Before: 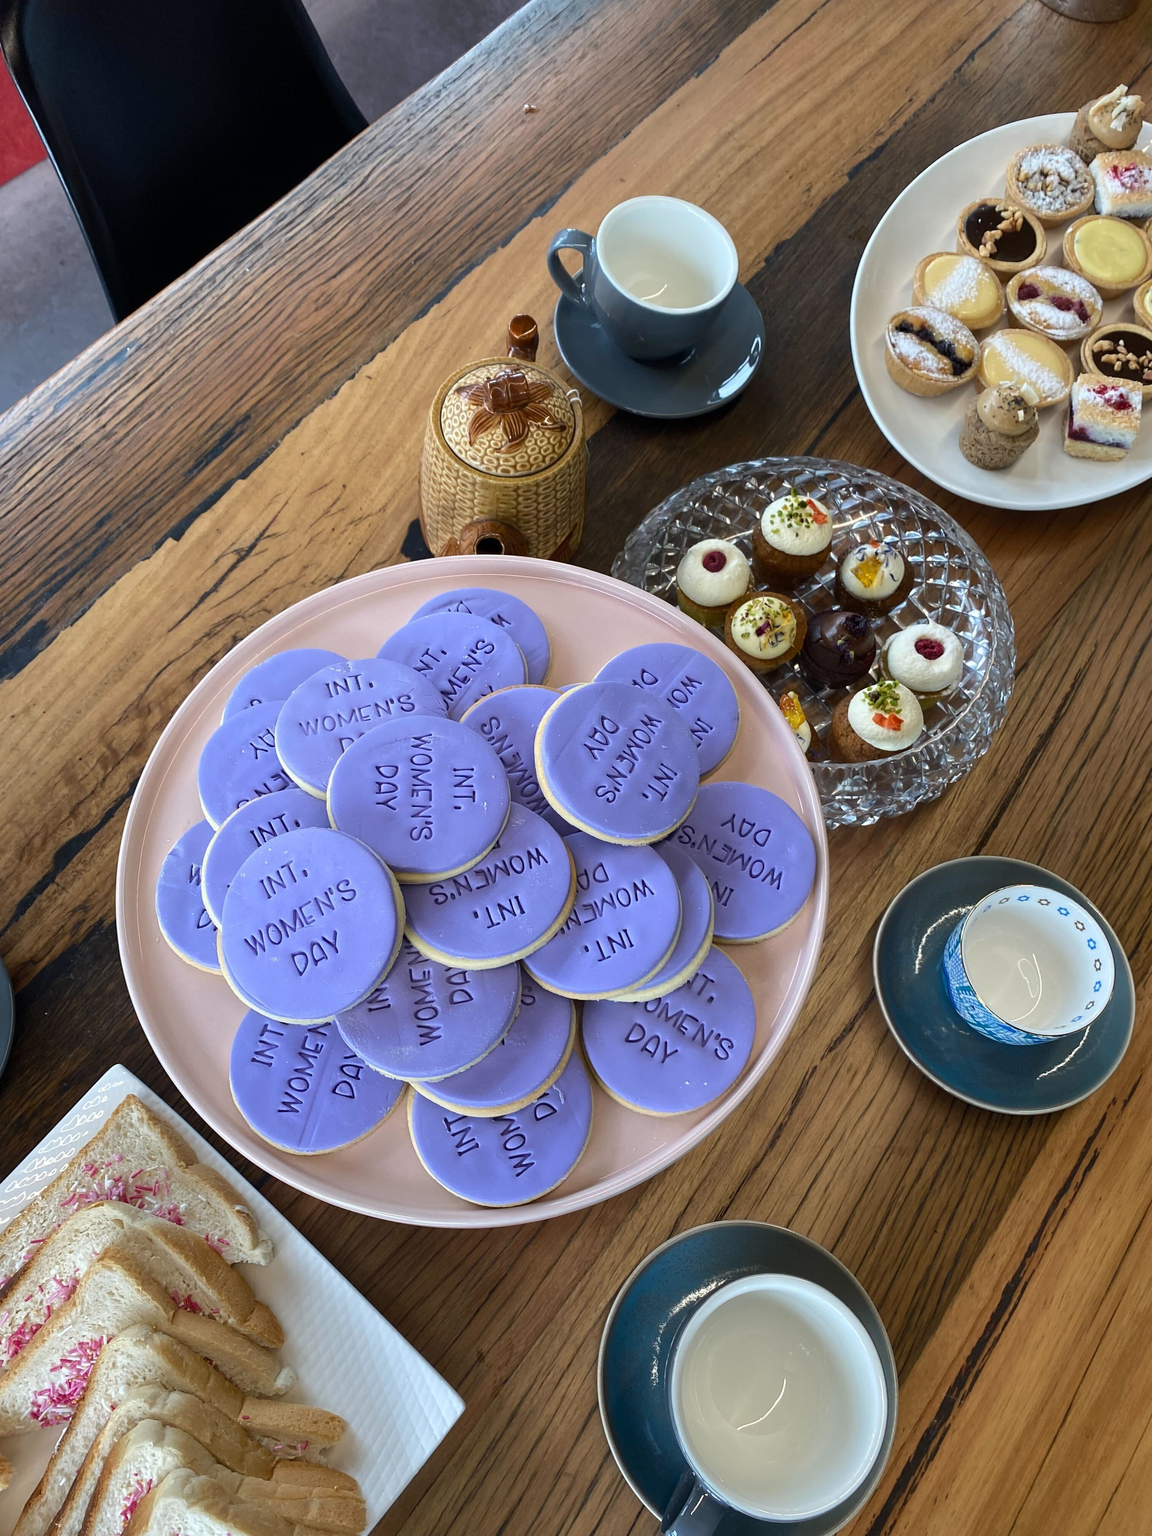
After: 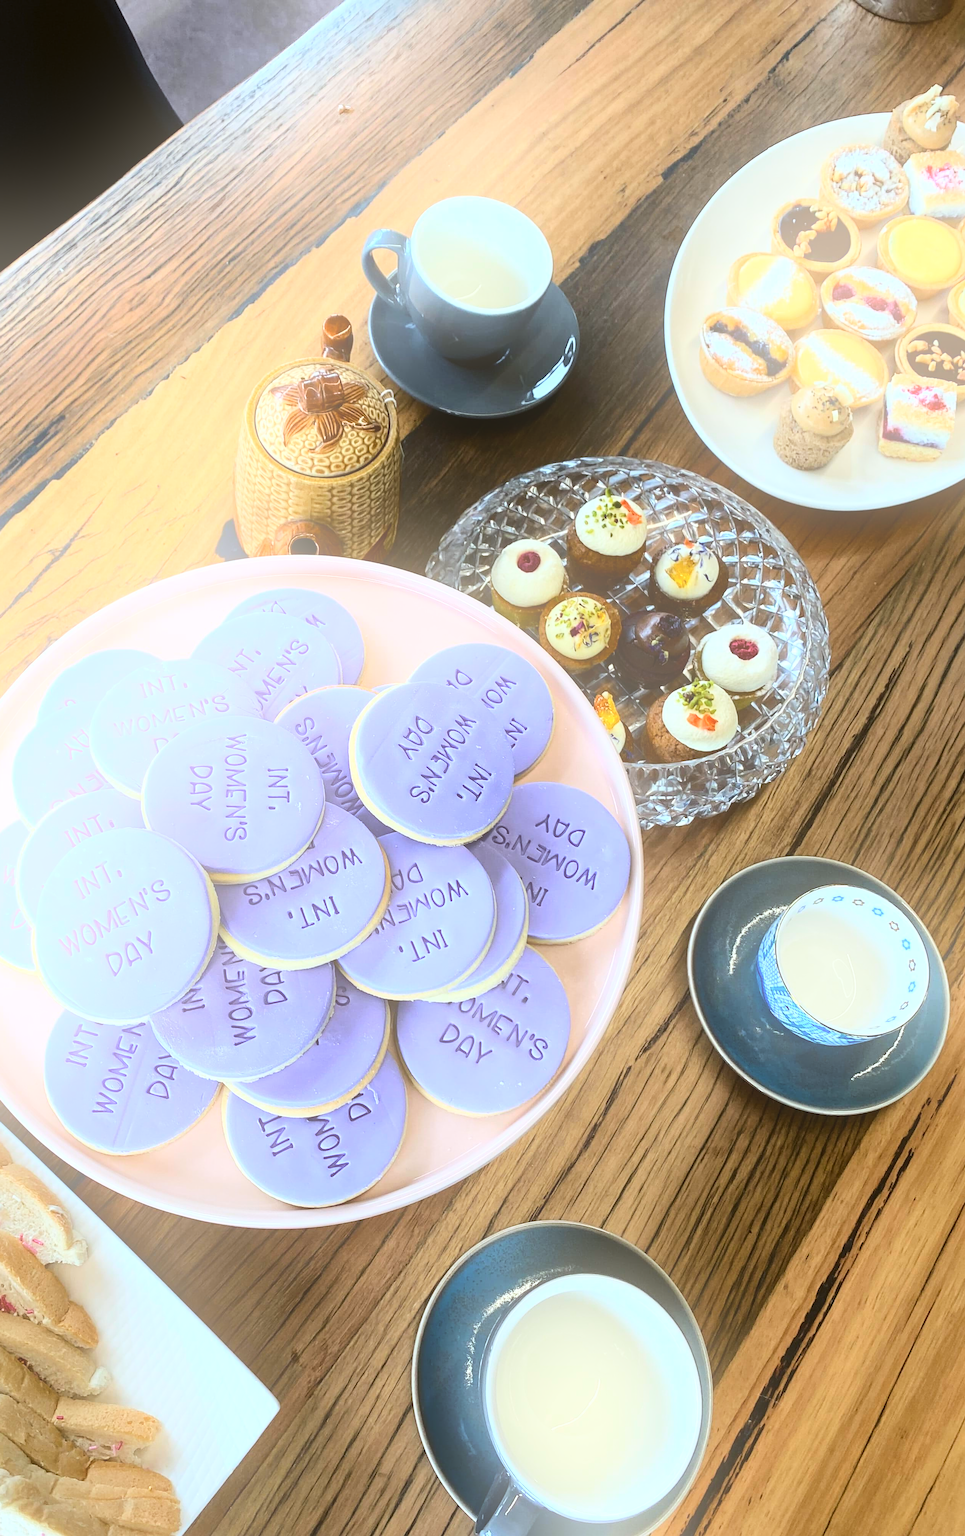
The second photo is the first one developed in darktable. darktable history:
crop: left 16.145%
color balance: lift [1.004, 1.002, 1.002, 0.998], gamma [1, 1.007, 1.002, 0.993], gain [1, 0.977, 1.013, 1.023], contrast -3.64%
contrast brightness saturation: contrast 0.14
base curve: curves: ch0 [(0, 0) (0.028, 0.03) (0.121, 0.232) (0.46, 0.748) (0.859, 0.968) (1, 1)]
bloom: size 40%
tone equalizer: on, module defaults
sharpen: radius 1.864, amount 0.398, threshold 1.271
